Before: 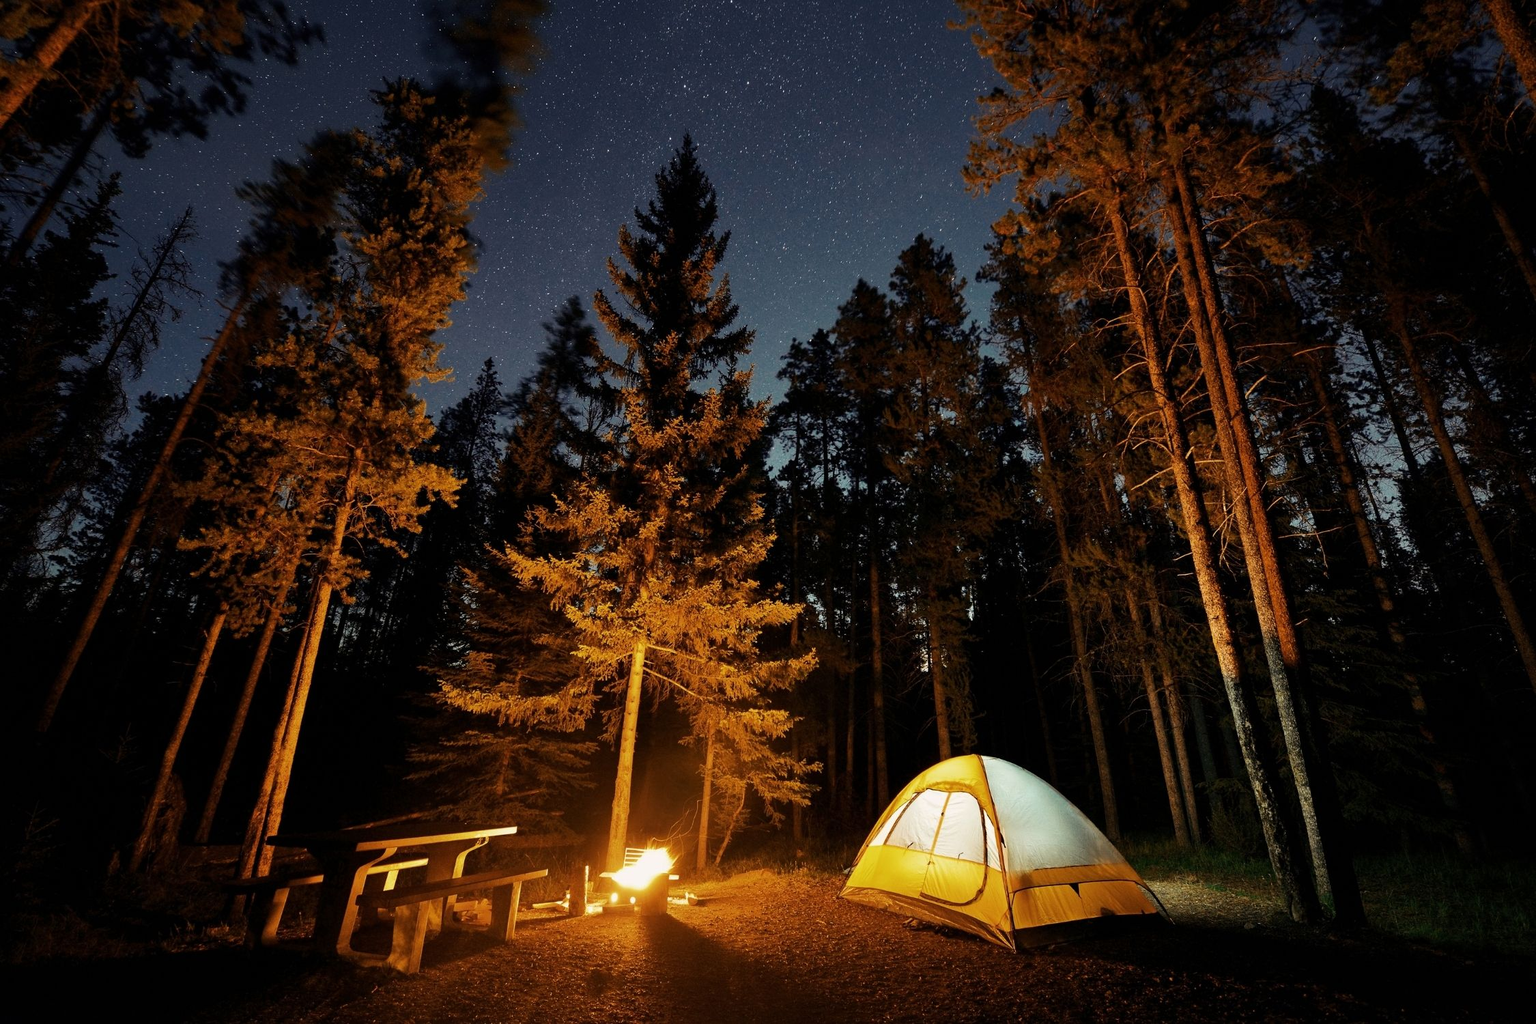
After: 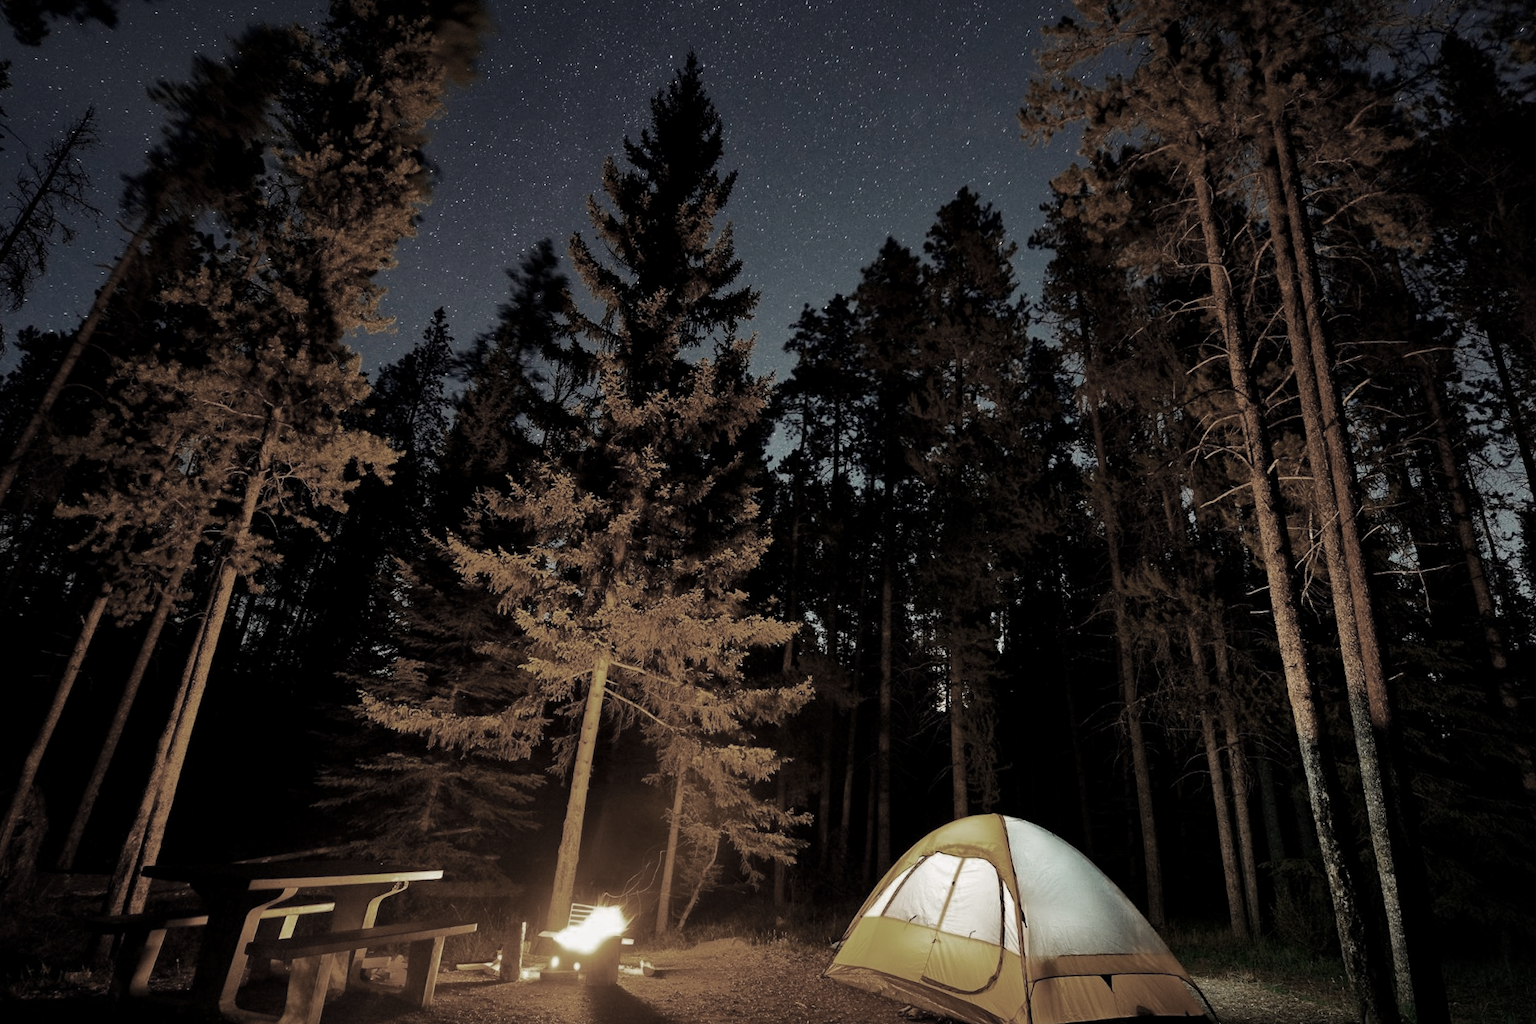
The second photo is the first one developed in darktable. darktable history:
local contrast: mode bilateral grid, contrast 100, coarseness 99, detail 109%, midtone range 0.2
color zones: curves: ch0 [(0, 0.487) (0.241, 0.395) (0.434, 0.373) (0.658, 0.412) (0.838, 0.487)]; ch1 [(0, 0) (0.053, 0.053) (0.211, 0.202) (0.579, 0.259) (0.781, 0.241)]
contrast brightness saturation: contrast 0.03, brightness -0.033
crop and rotate: angle -3.1°, left 5.252%, top 5.229%, right 4.709%, bottom 4.679%
tone equalizer: edges refinement/feathering 500, mask exposure compensation -1.57 EV, preserve details no
